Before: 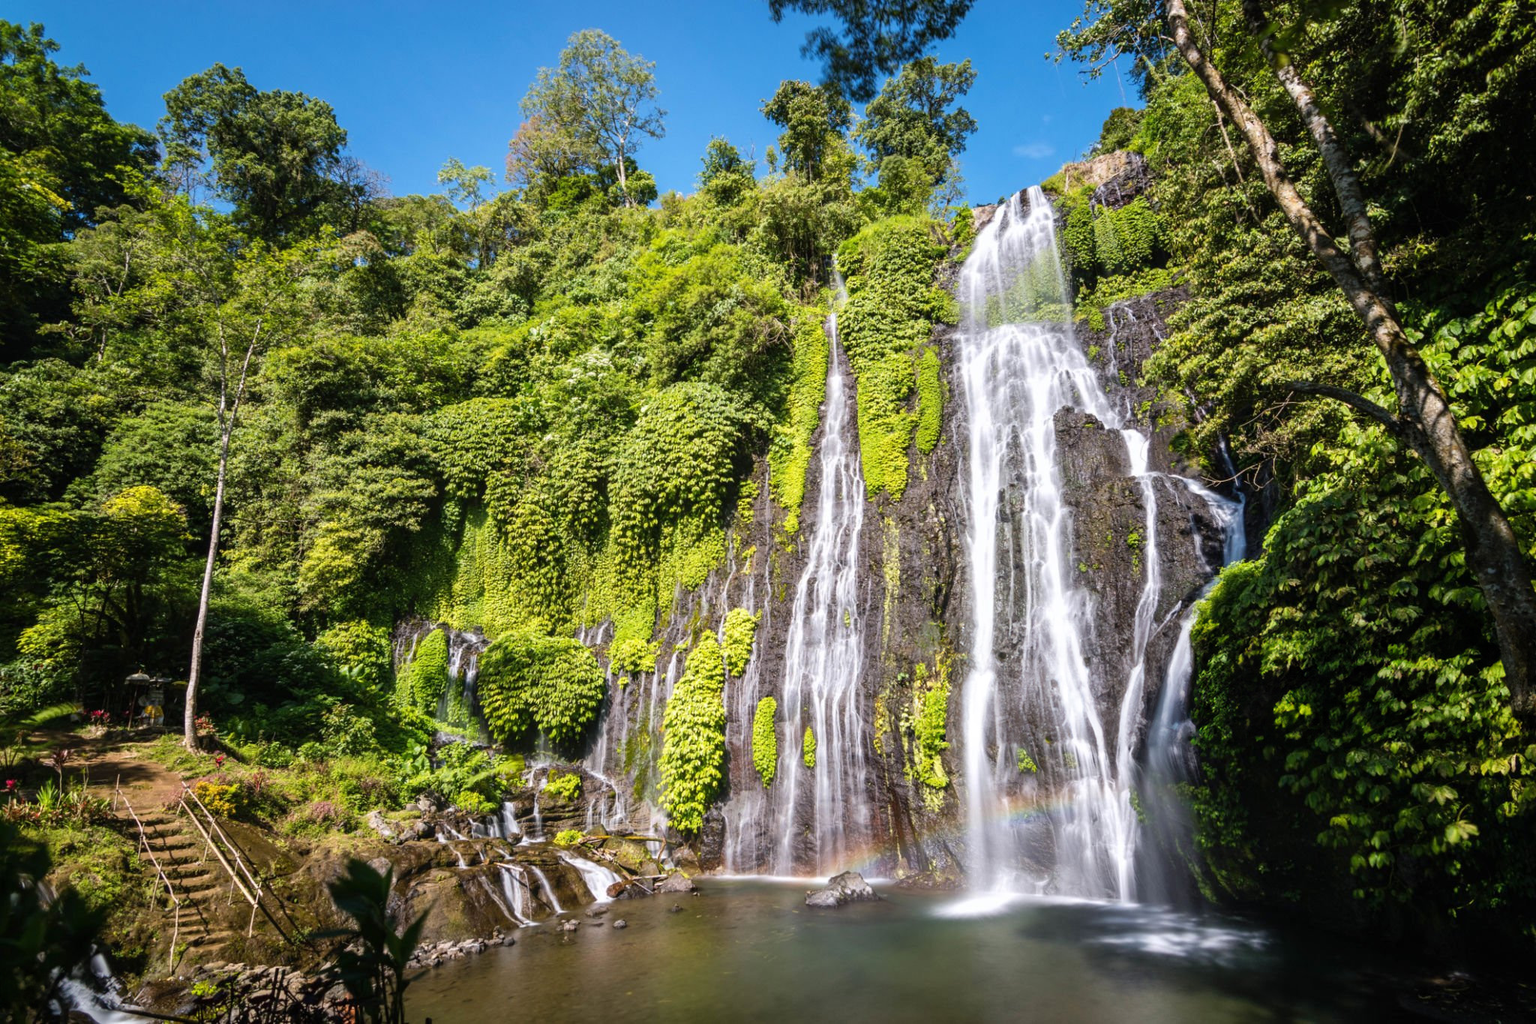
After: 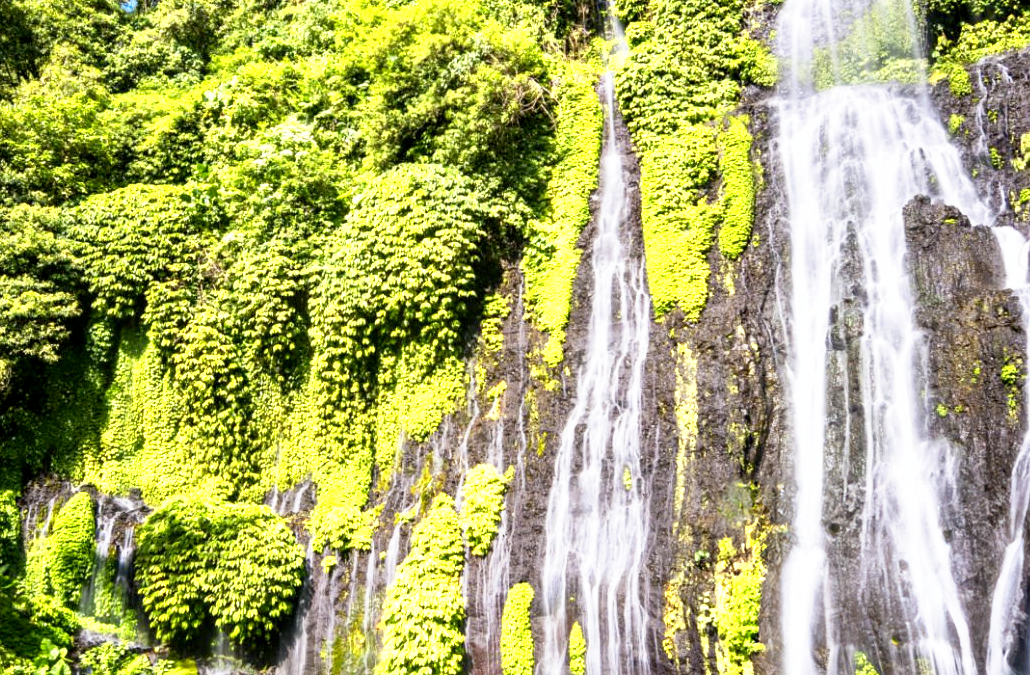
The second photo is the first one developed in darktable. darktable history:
crop: left 24.53%, top 25.362%, right 25.142%, bottom 25.157%
color zones: curves: ch0 [(0, 0.485) (0.178, 0.476) (0.261, 0.623) (0.411, 0.403) (0.708, 0.603) (0.934, 0.412)]; ch1 [(0.003, 0.485) (0.149, 0.496) (0.229, 0.584) (0.326, 0.551) (0.484, 0.262) (0.757, 0.643)]
exposure: black level correction 0.005, exposure 0.001 EV, compensate exposure bias true, compensate highlight preservation false
base curve: curves: ch0 [(0, 0) (0.579, 0.807) (1, 1)], preserve colors none
